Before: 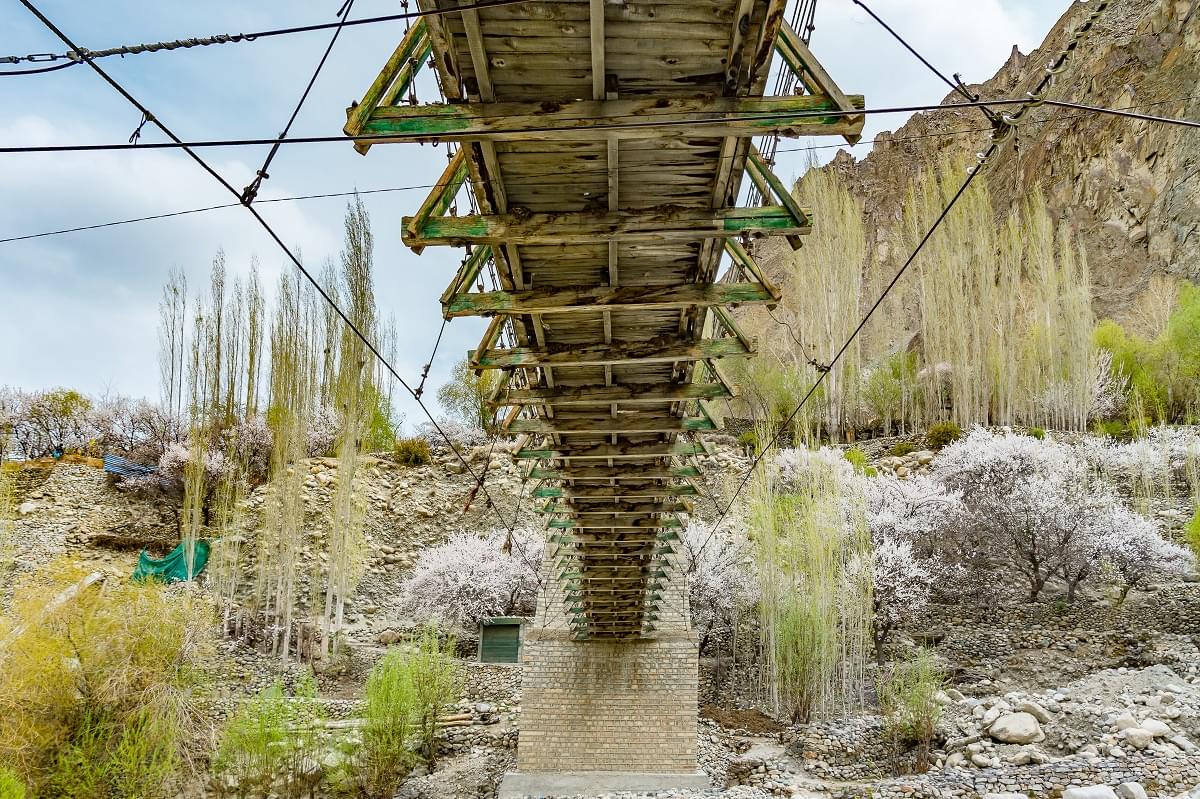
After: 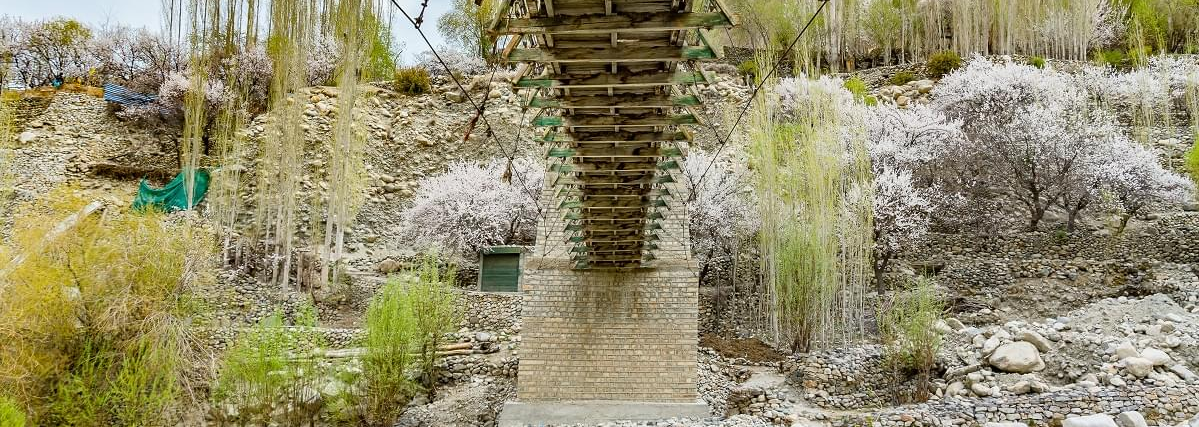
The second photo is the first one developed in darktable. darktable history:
crop and rotate: top 46.546%, right 0.079%
